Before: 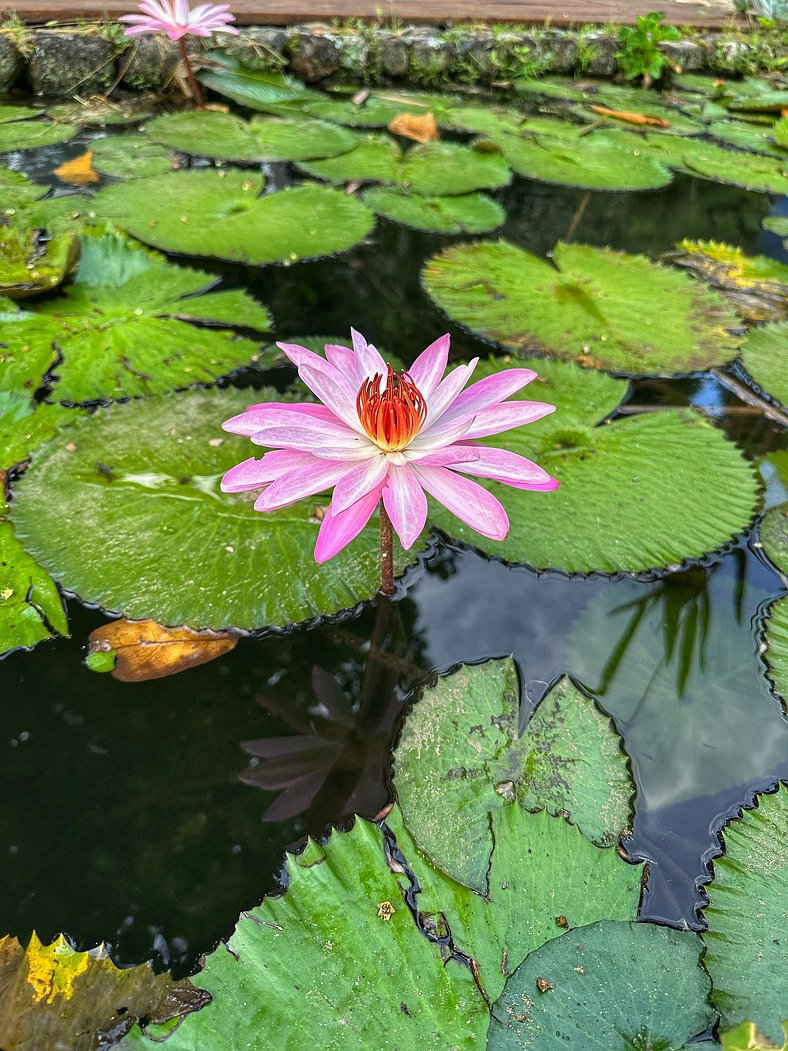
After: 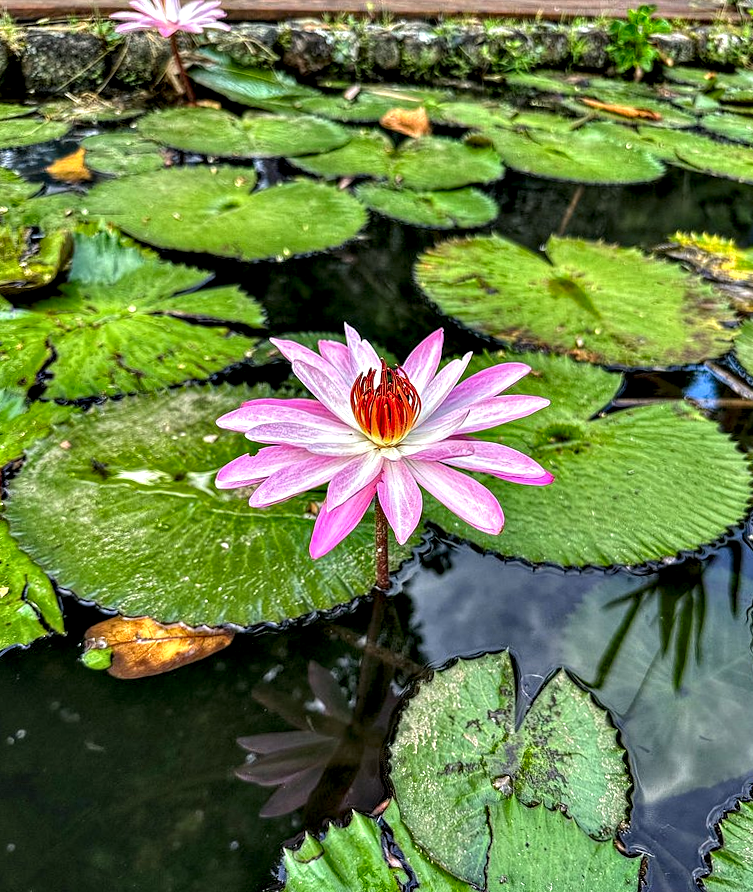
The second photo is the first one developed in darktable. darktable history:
crop and rotate: angle 0.44°, left 0.239%, right 3.188%, bottom 14.232%
local contrast: on, module defaults
contrast equalizer: y [[0.6 ×6], [0.55 ×6], [0 ×6], [0 ×6], [0 ×6]]
